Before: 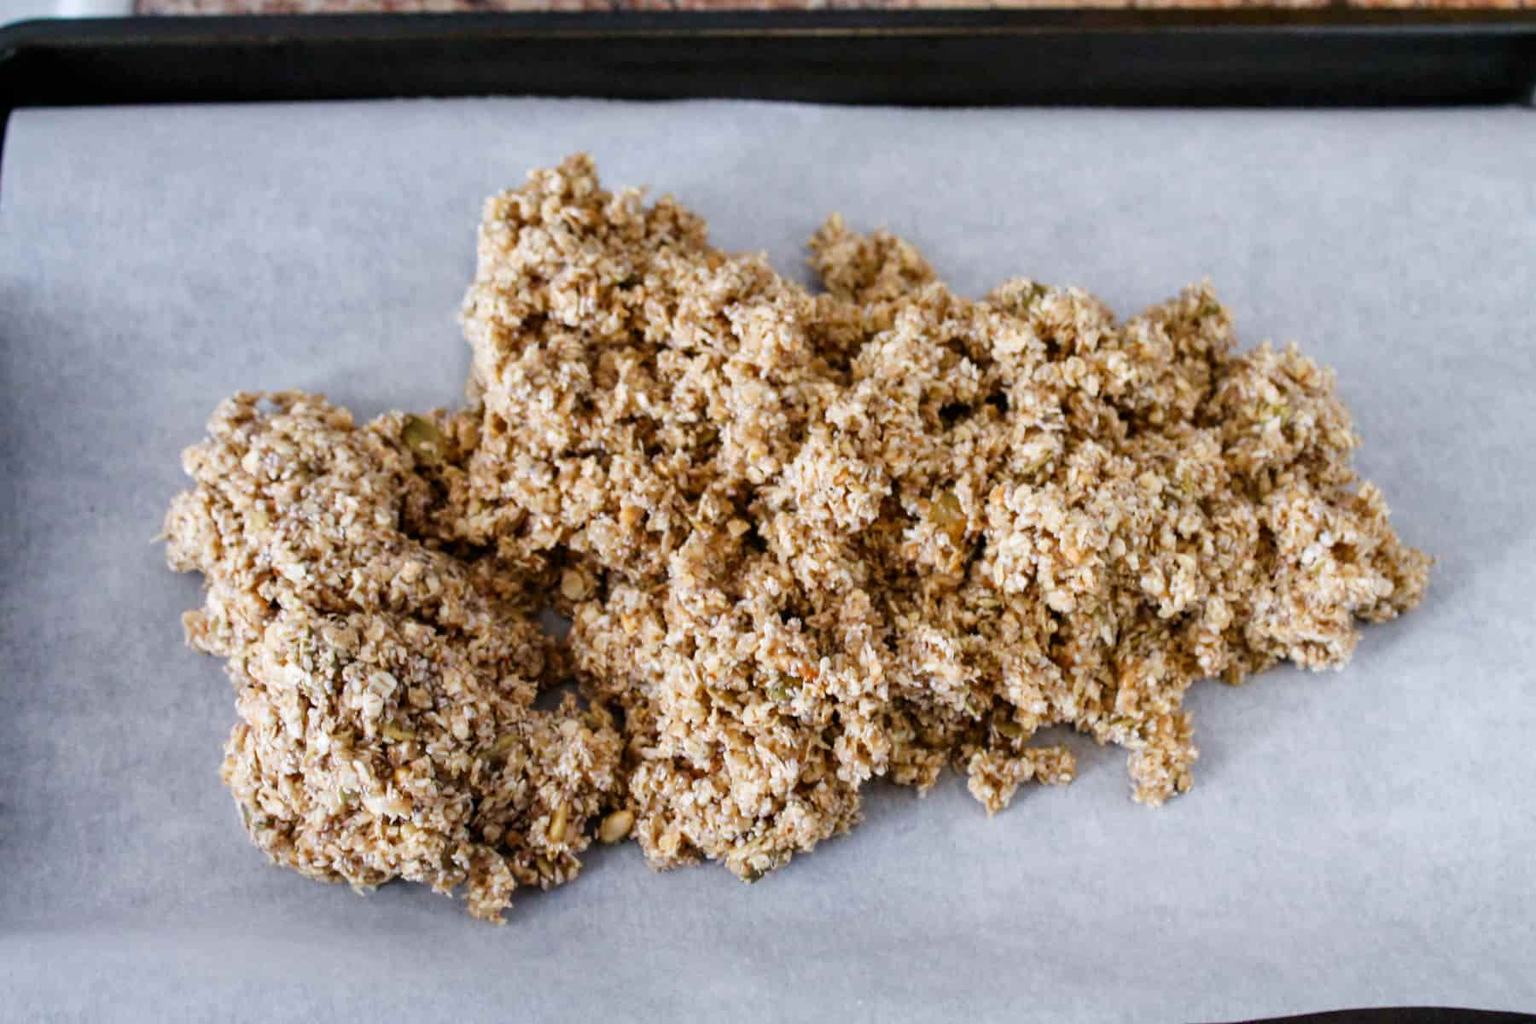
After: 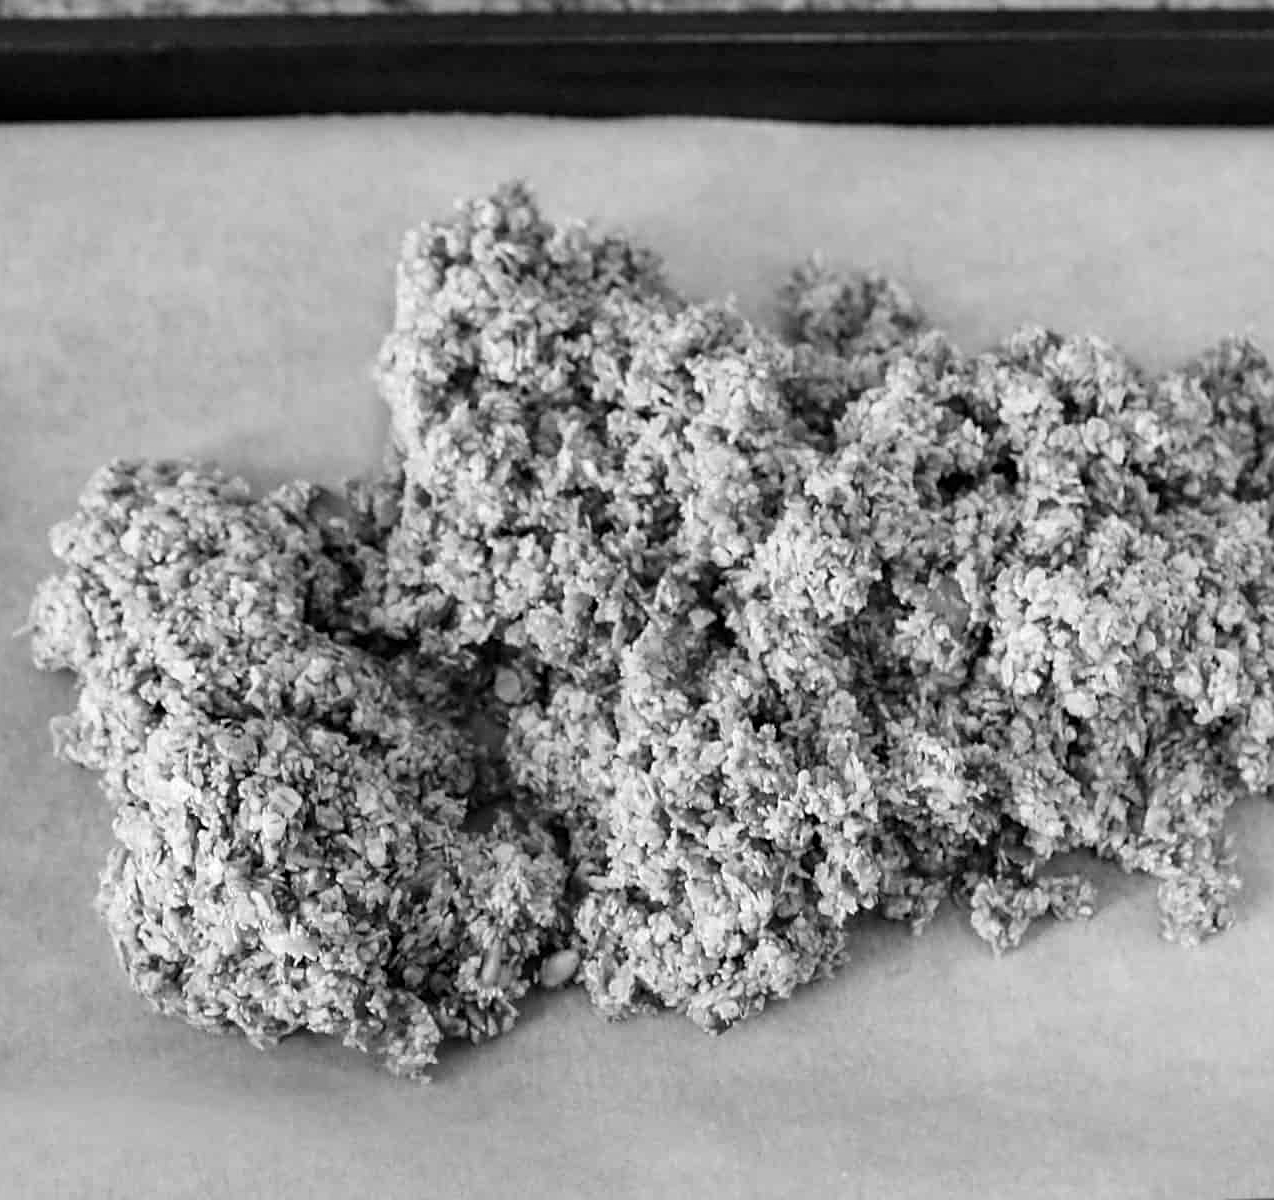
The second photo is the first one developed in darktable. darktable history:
crop and rotate: left 9.061%, right 20.142%
monochrome: a 2.21, b -1.33, size 2.2
color correction: highlights a* -8, highlights b* 3.1
sharpen: on, module defaults
